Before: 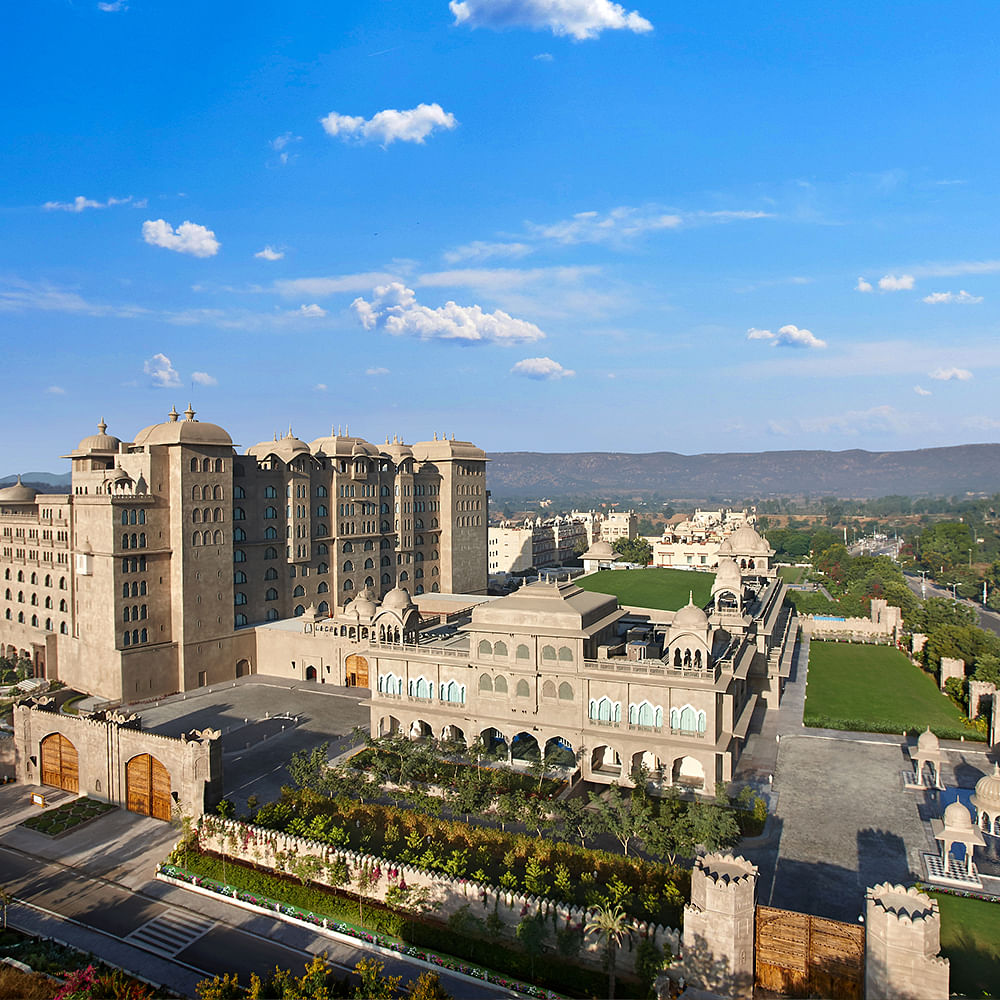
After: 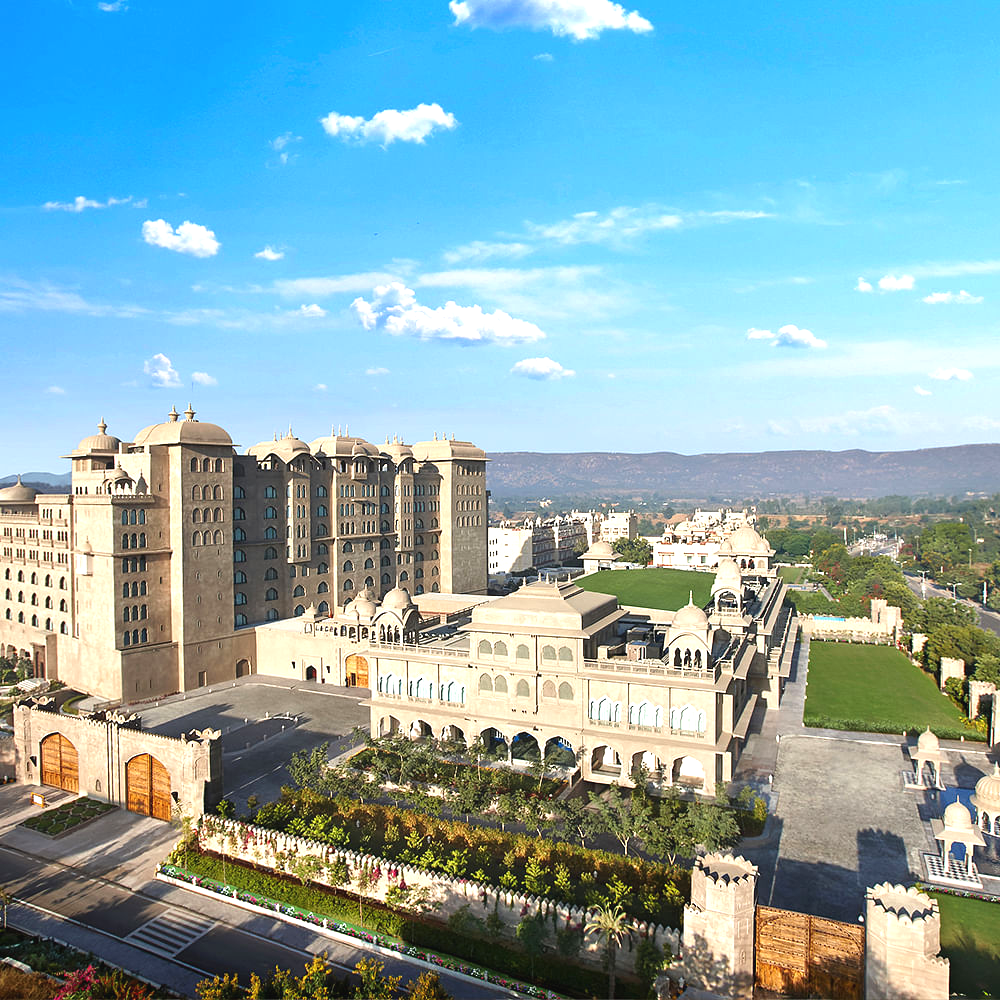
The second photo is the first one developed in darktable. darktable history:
exposure: black level correction -0.002, exposure 0.71 EV, compensate highlight preservation false
contrast brightness saturation: contrast 0.049
